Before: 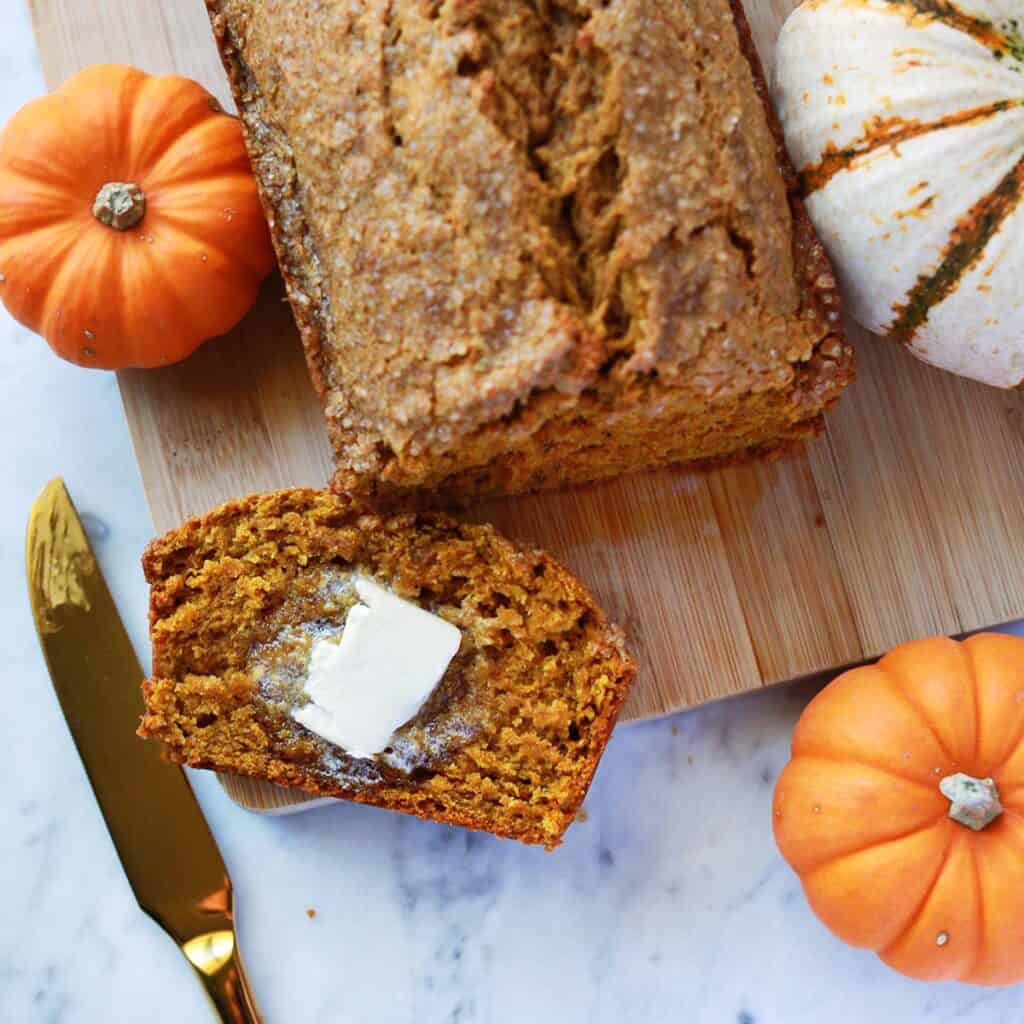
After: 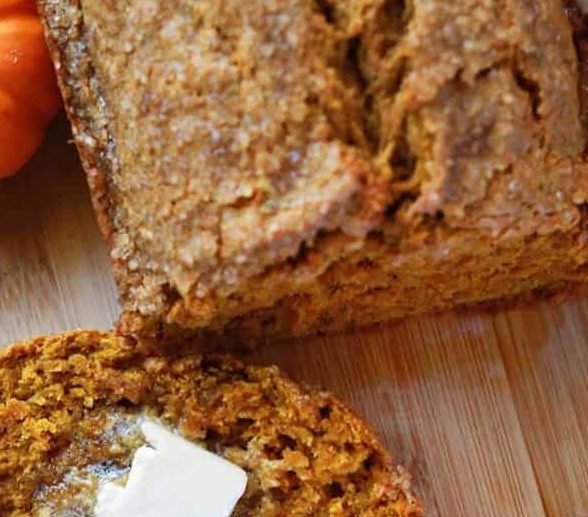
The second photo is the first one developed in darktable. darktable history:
crop: left 20.996%, top 15.465%, right 21.554%, bottom 33.984%
